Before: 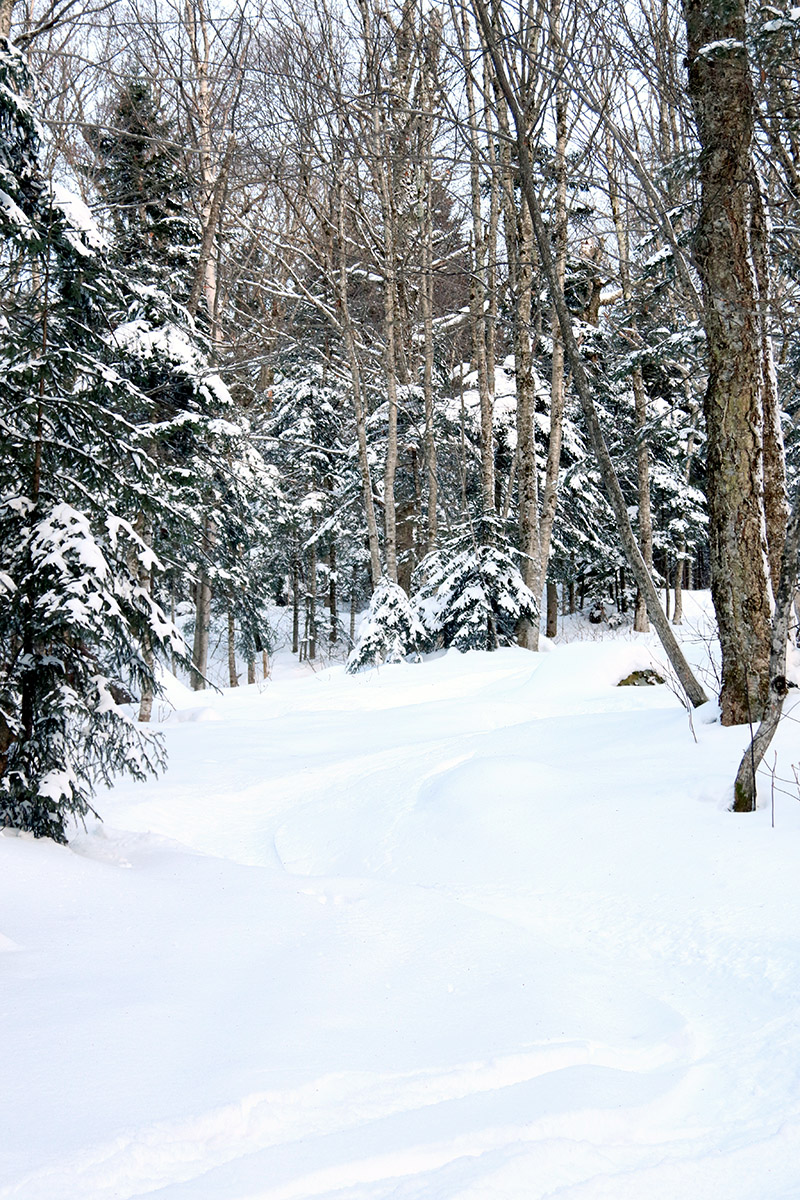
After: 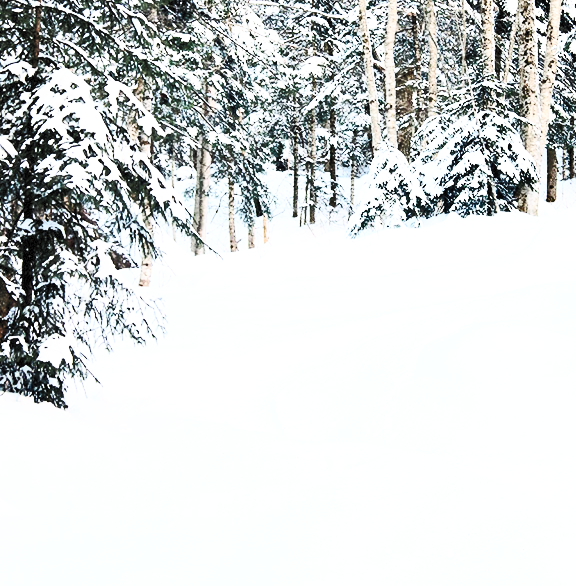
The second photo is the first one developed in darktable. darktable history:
contrast brightness saturation: contrast 0.425, brightness 0.563, saturation -0.185
crop: top 36.331%, right 27.914%, bottom 14.781%
base curve: curves: ch0 [(0, 0) (0.036, 0.037) (0.121, 0.228) (0.46, 0.76) (0.859, 0.983) (1, 1)], preserve colors none
shadows and highlights: soften with gaussian
